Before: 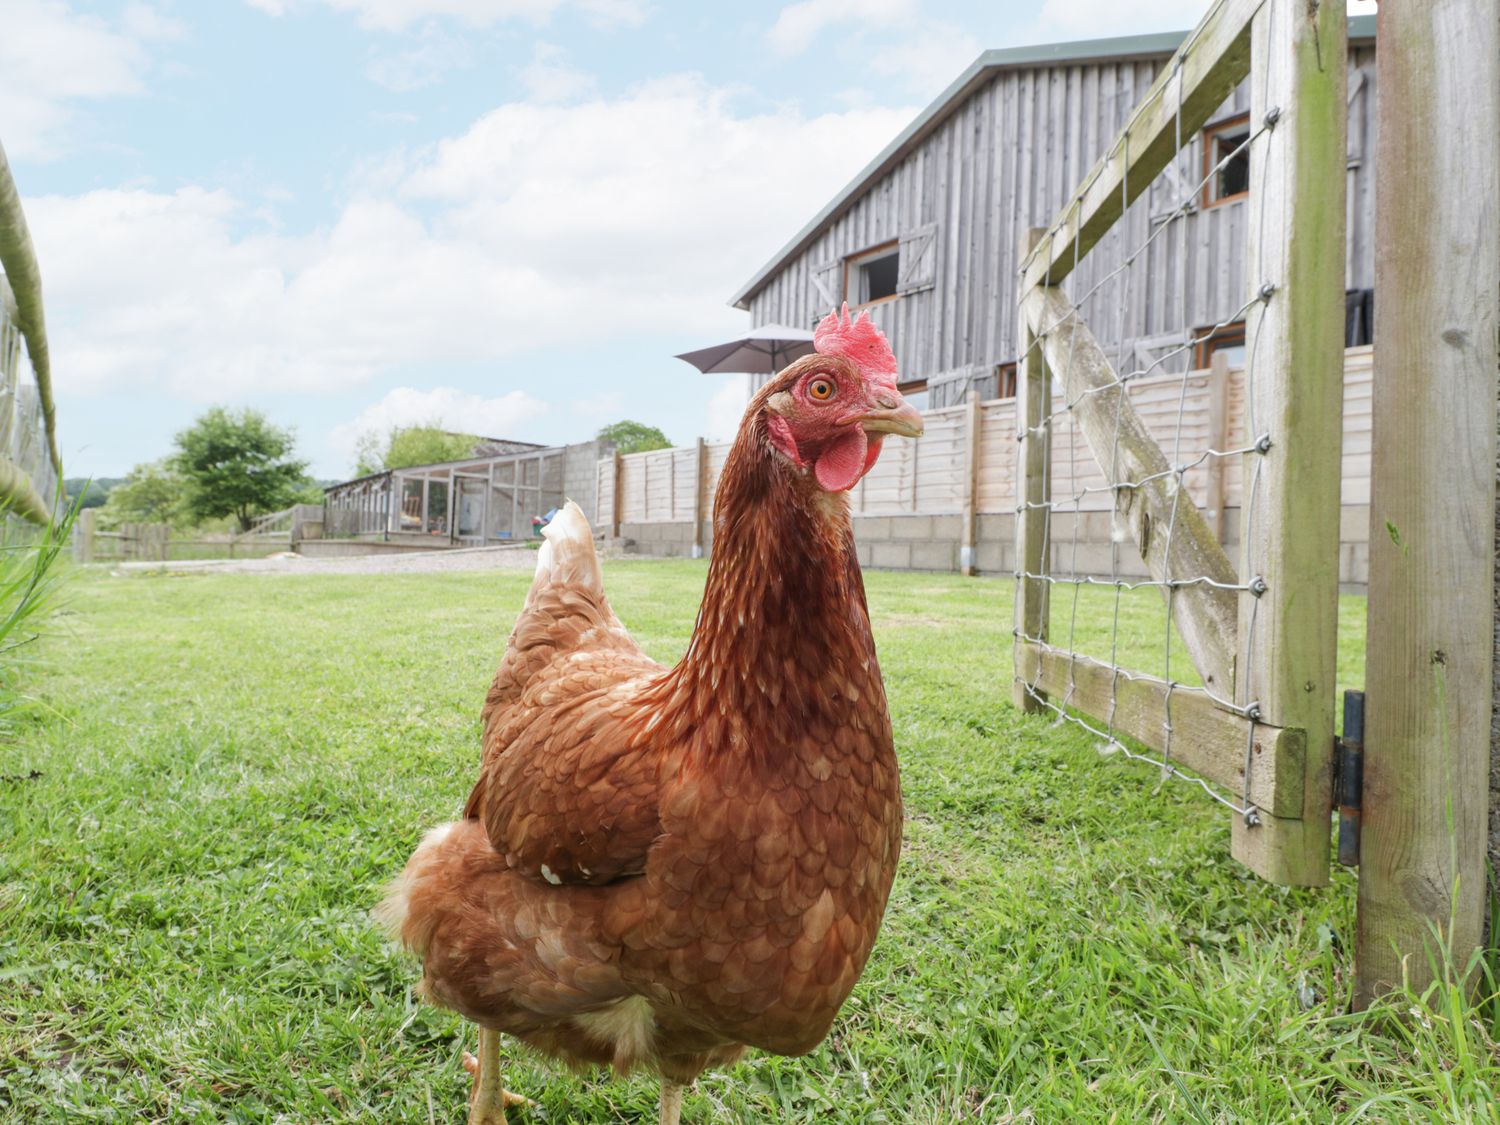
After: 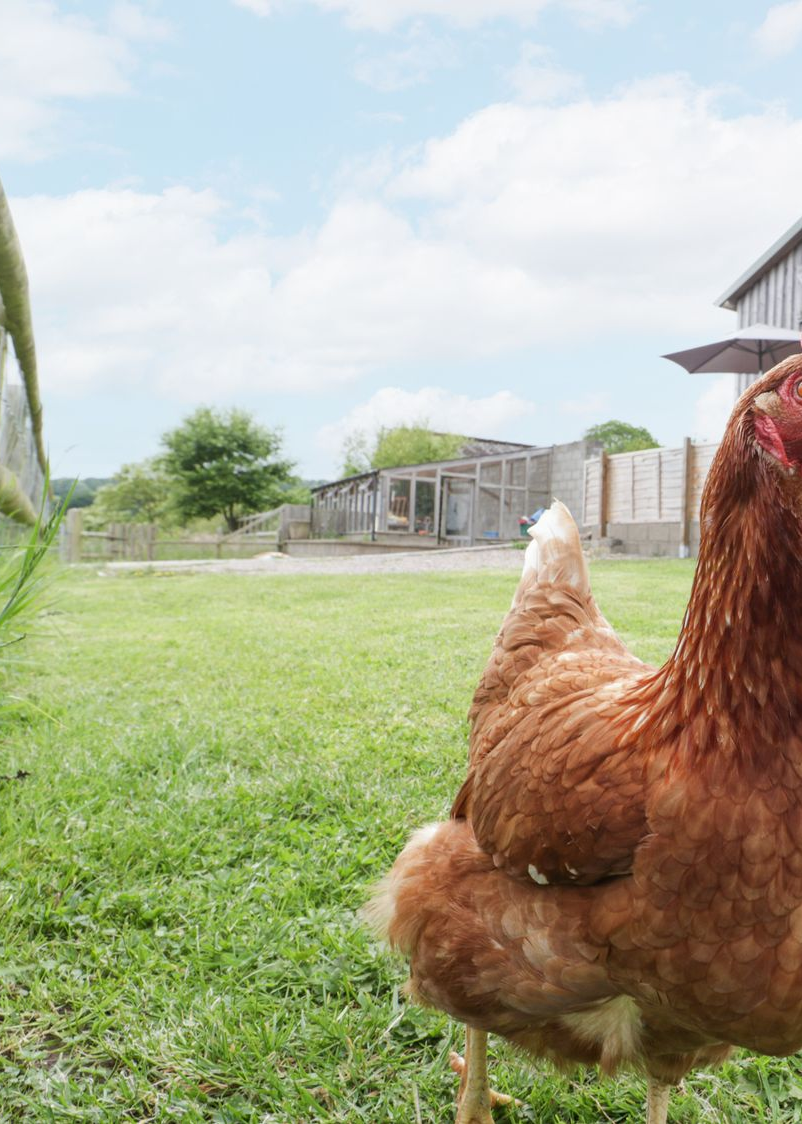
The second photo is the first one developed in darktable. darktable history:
crop: left 0.924%, right 45.574%, bottom 0.085%
